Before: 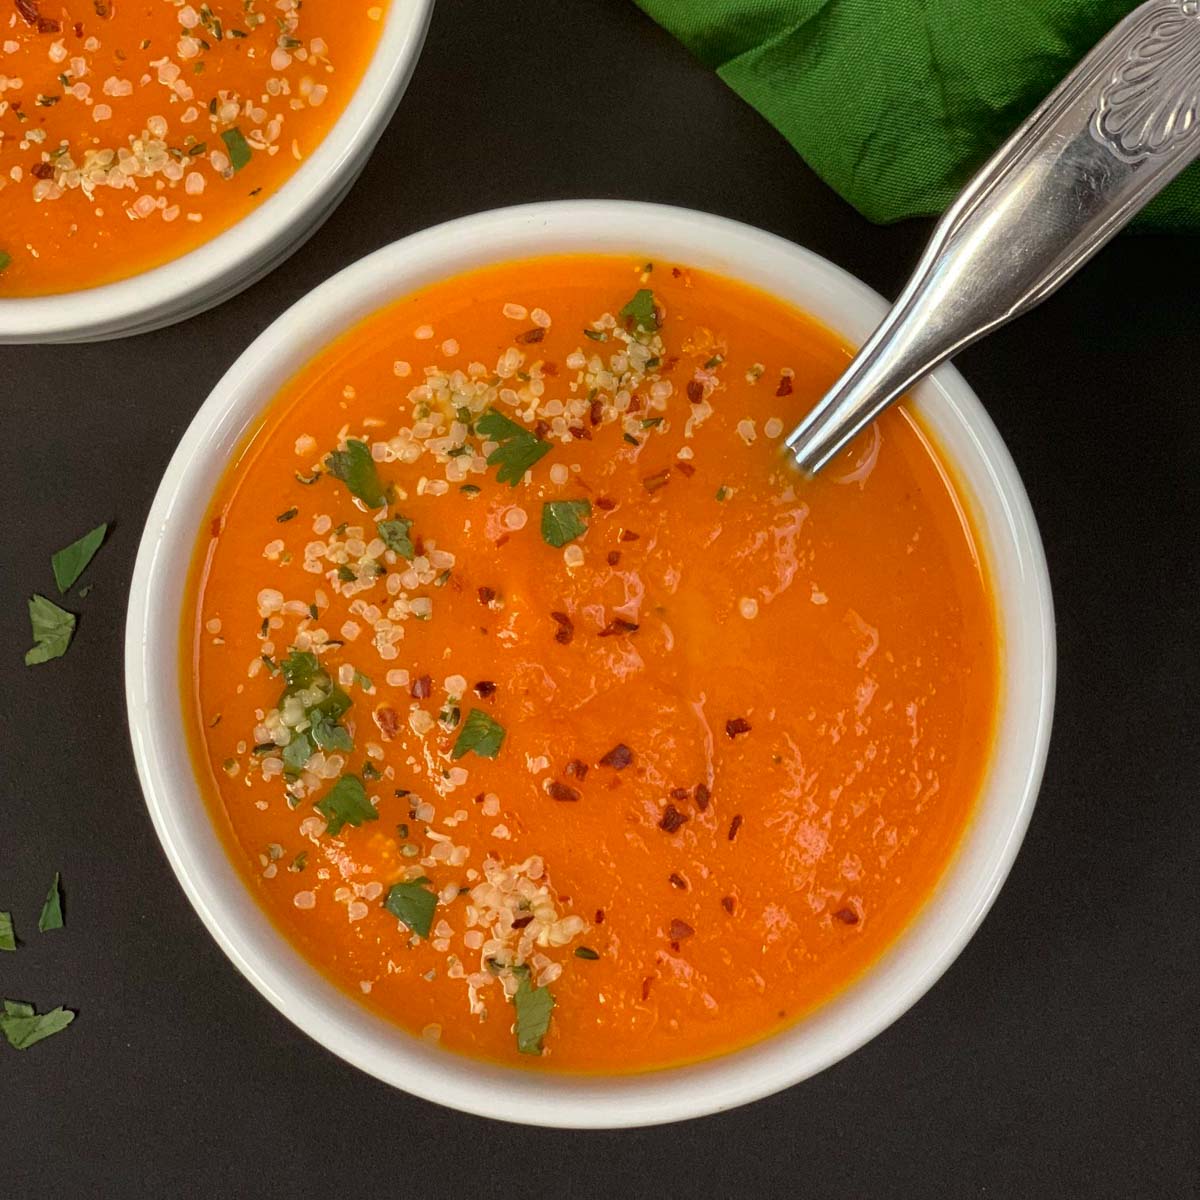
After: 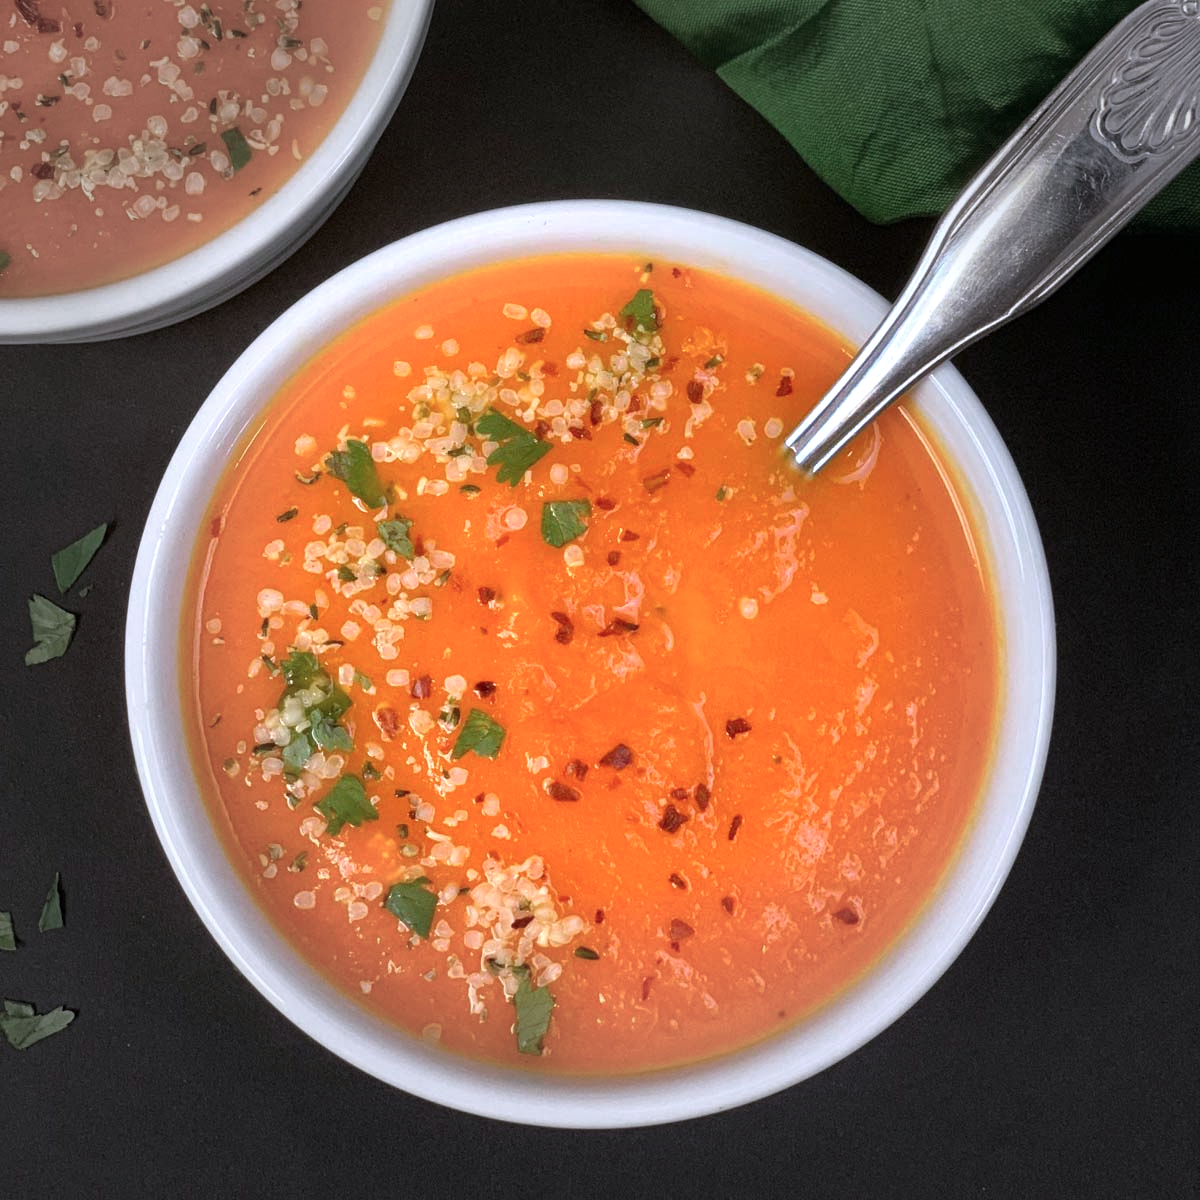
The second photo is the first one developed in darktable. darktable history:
exposure: exposure 0.574 EV, compensate highlight preservation false
vignetting: fall-off start 48.41%, automatic ratio true, width/height ratio 1.29, unbound false
color calibration: illuminant as shot in camera, x 0.377, y 0.392, temperature 4169.3 K, saturation algorithm version 1 (2020)
